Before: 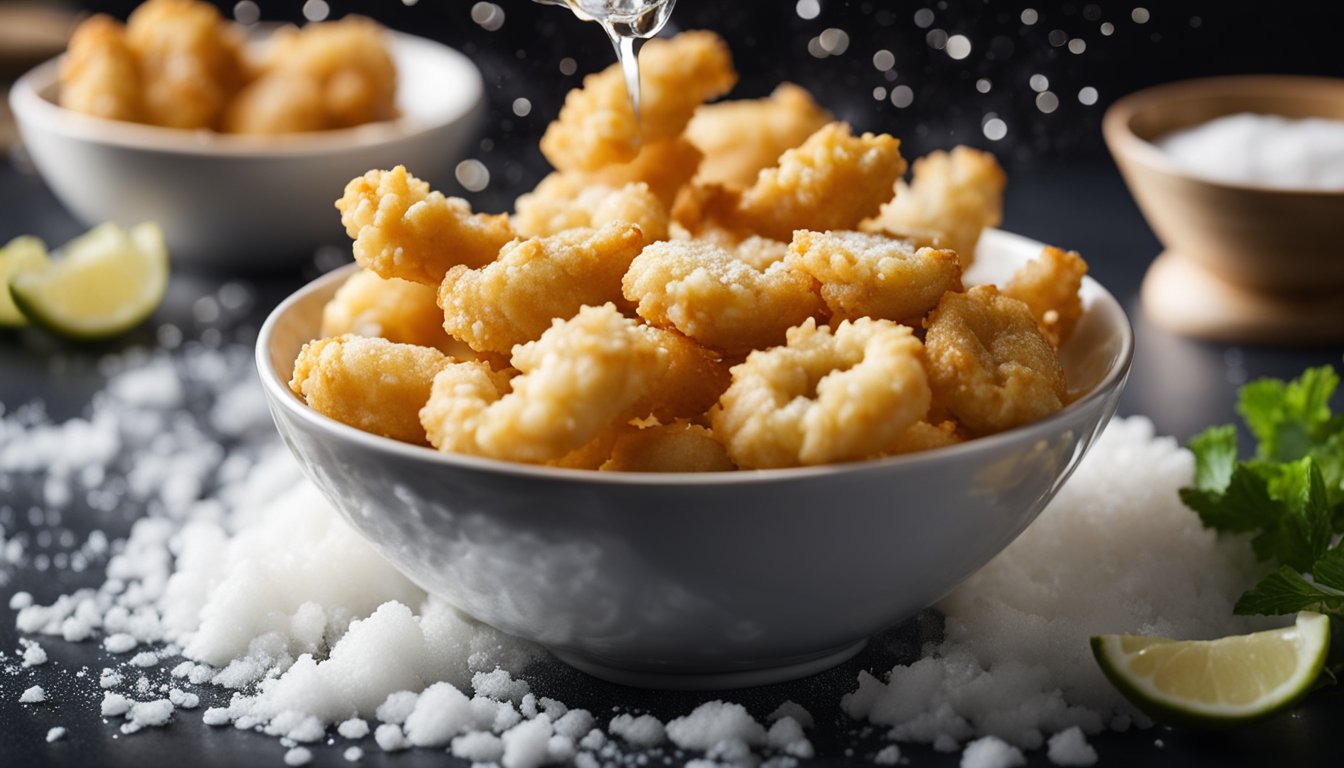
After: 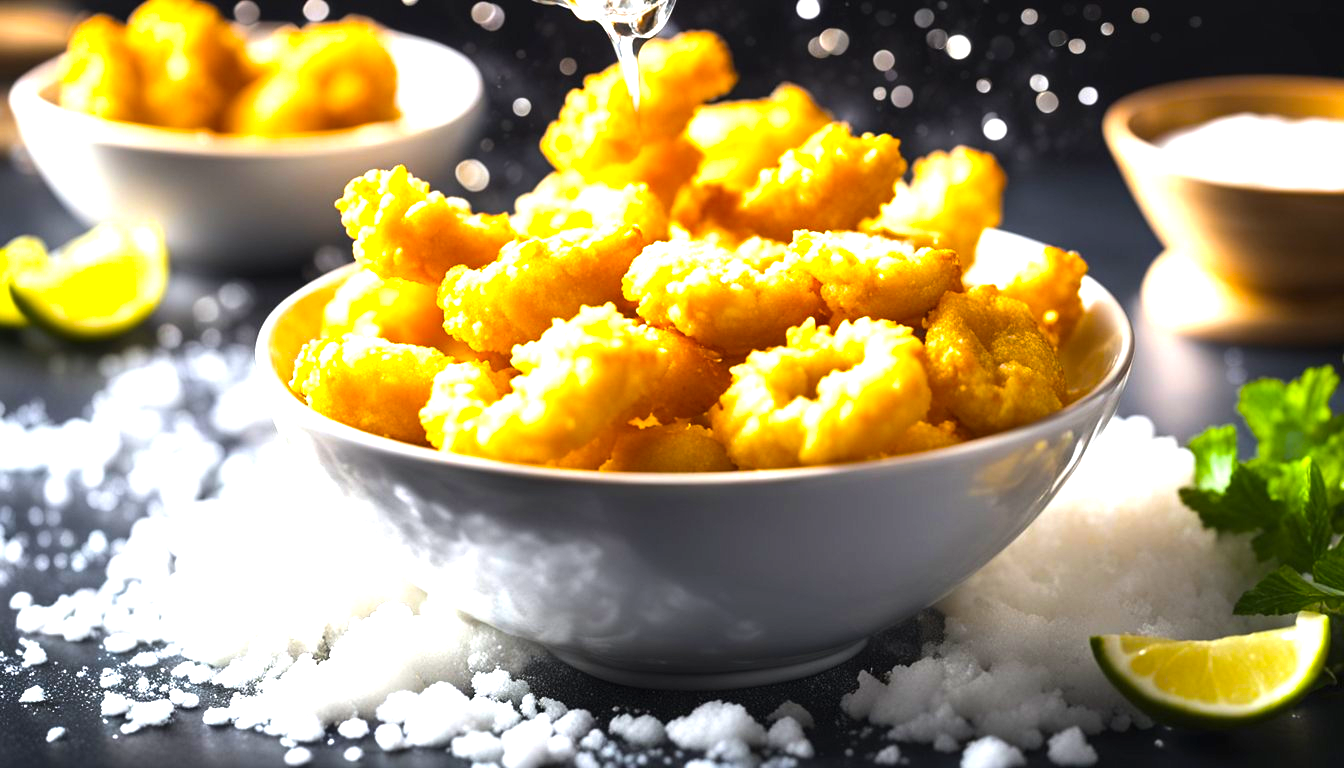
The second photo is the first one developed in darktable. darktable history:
exposure: black level correction 0, exposure 0.951 EV, compensate highlight preservation false
color balance rgb: highlights gain › luminance 17.792%, perceptual saturation grading › global saturation 59.776%, perceptual saturation grading › highlights 20.158%, perceptual saturation grading › shadows -49.316%, perceptual brilliance grading › highlights 7.859%, perceptual brilliance grading › mid-tones 3.728%, perceptual brilliance grading › shadows 1.557%
